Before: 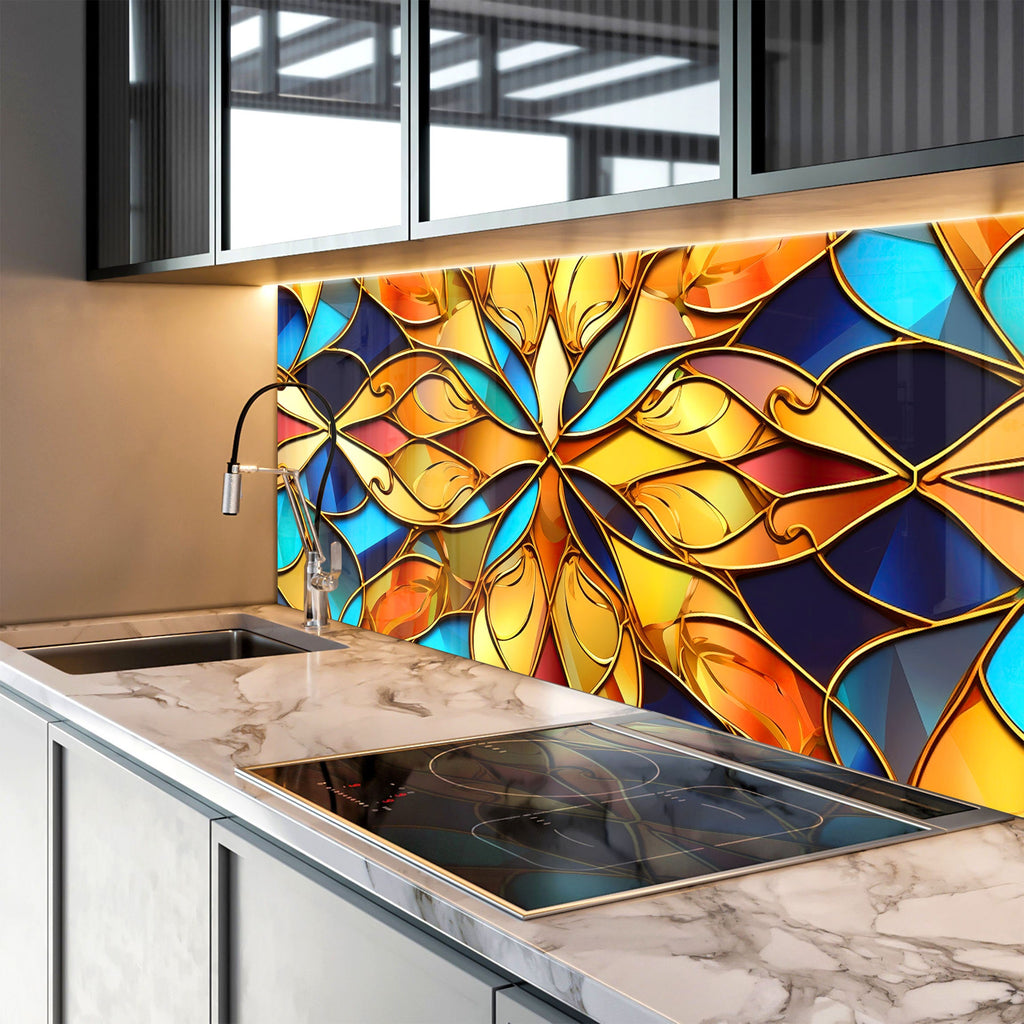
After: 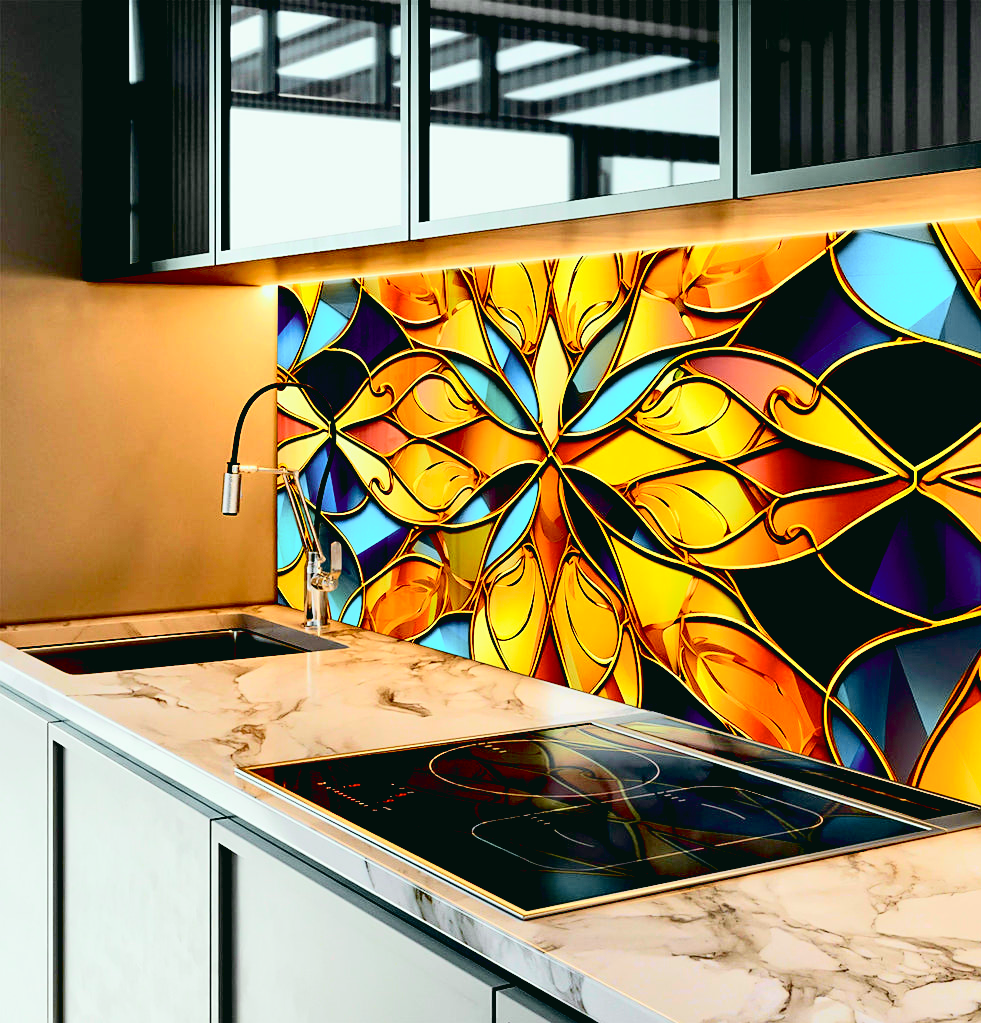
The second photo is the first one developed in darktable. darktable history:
color balance: mode lift, gamma, gain (sRGB), lift [1, 0.99, 1.01, 0.992], gamma [1, 1.037, 0.974, 0.963]
crop: right 4.126%, bottom 0.031%
sharpen: amount 0.2
tone curve: curves: ch0 [(0, 0.036) (0.037, 0.042) (0.184, 0.146) (0.438, 0.521) (0.54, 0.668) (0.698, 0.835) (0.856, 0.92) (1, 0.98)]; ch1 [(0, 0) (0.393, 0.415) (0.447, 0.448) (0.482, 0.459) (0.509, 0.496) (0.527, 0.525) (0.571, 0.602) (0.619, 0.671) (0.715, 0.729) (1, 1)]; ch2 [(0, 0) (0.369, 0.388) (0.449, 0.454) (0.499, 0.5) (0.521, 0.517) (0.53, 0.544) (0.561, 0.607) (0.674, 0.735) (1, 1)], color space Lab, independent channels, preserve colors none
exposure: black level correction 0.056, exposure -0.039 EV, compensate highlight preservation false
